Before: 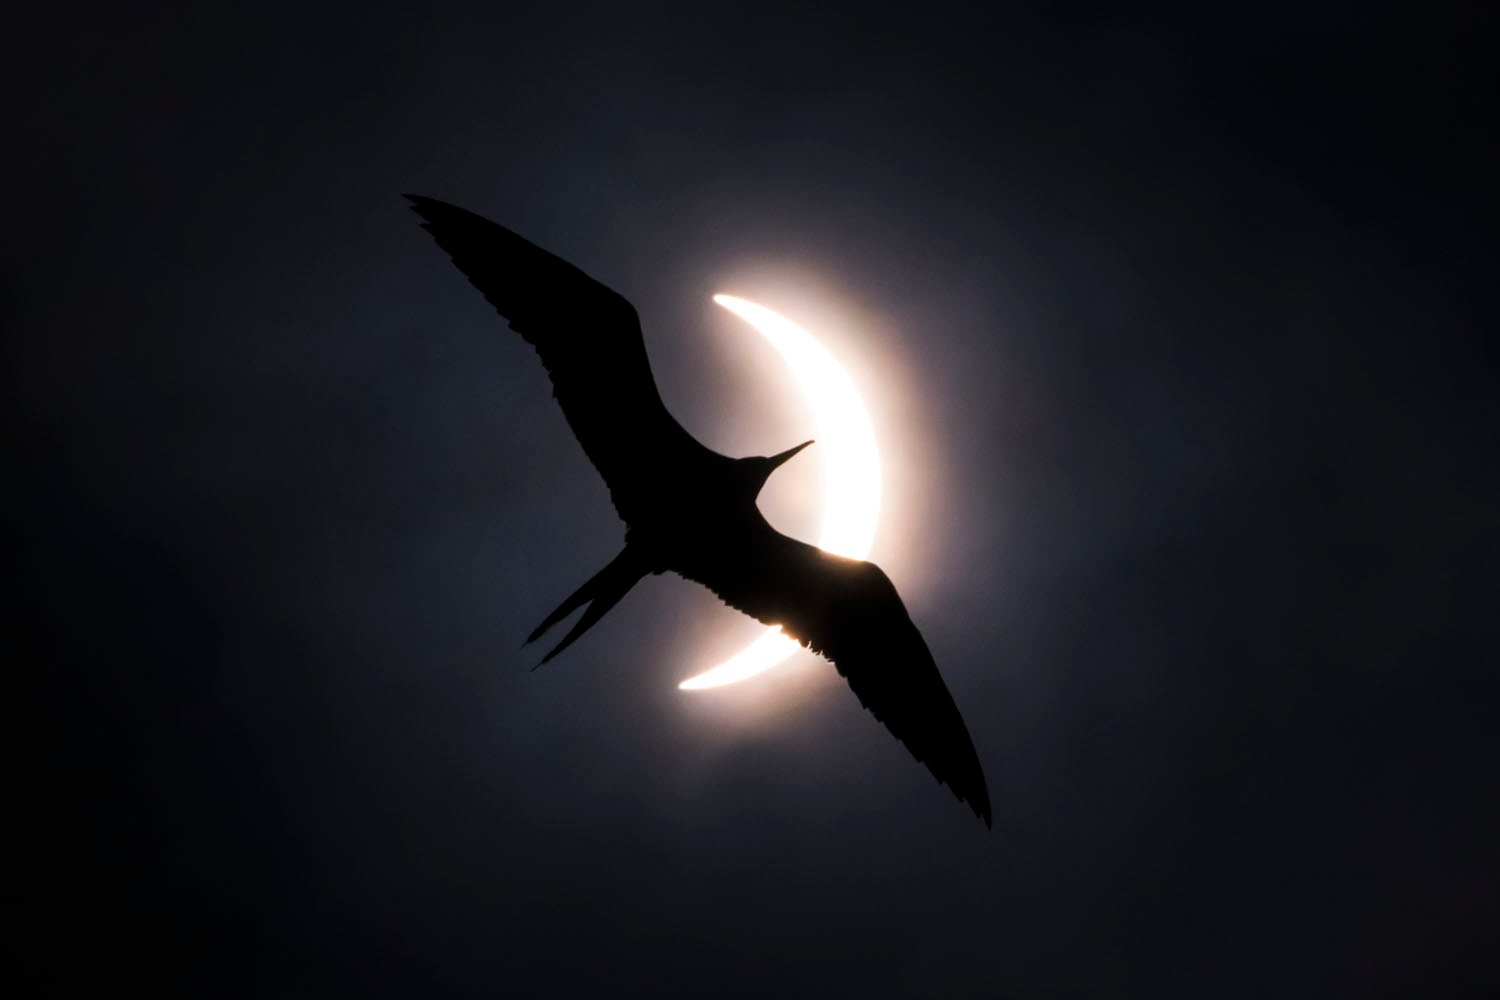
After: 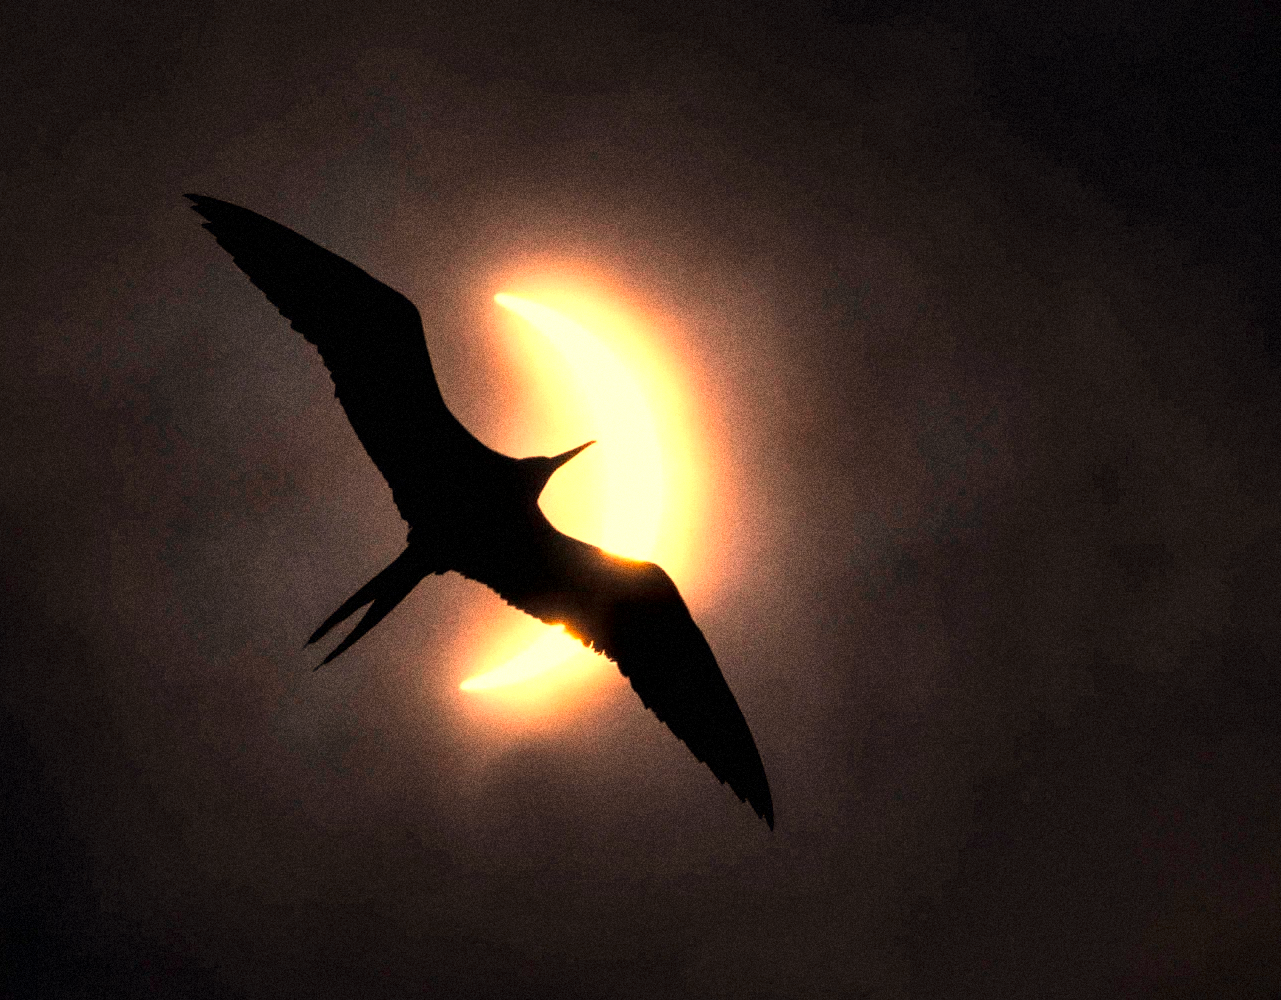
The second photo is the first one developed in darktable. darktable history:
color balance: output saturation 120%
exposure: exposure 1 EV, compensate highlight preservation false
grain: coarseness 14.49 ISO, strength 48.04%, mid-tones bias 35%
contrast brightness saturation: contrast 0.11, saturation -0.17
crop and rotate: left 14.584%
local contrast: mode bilateral grid, contrast 20, coarseness 50, detail 161%, midtone range 0.2
white balance: red 1.467, blue 0.684
